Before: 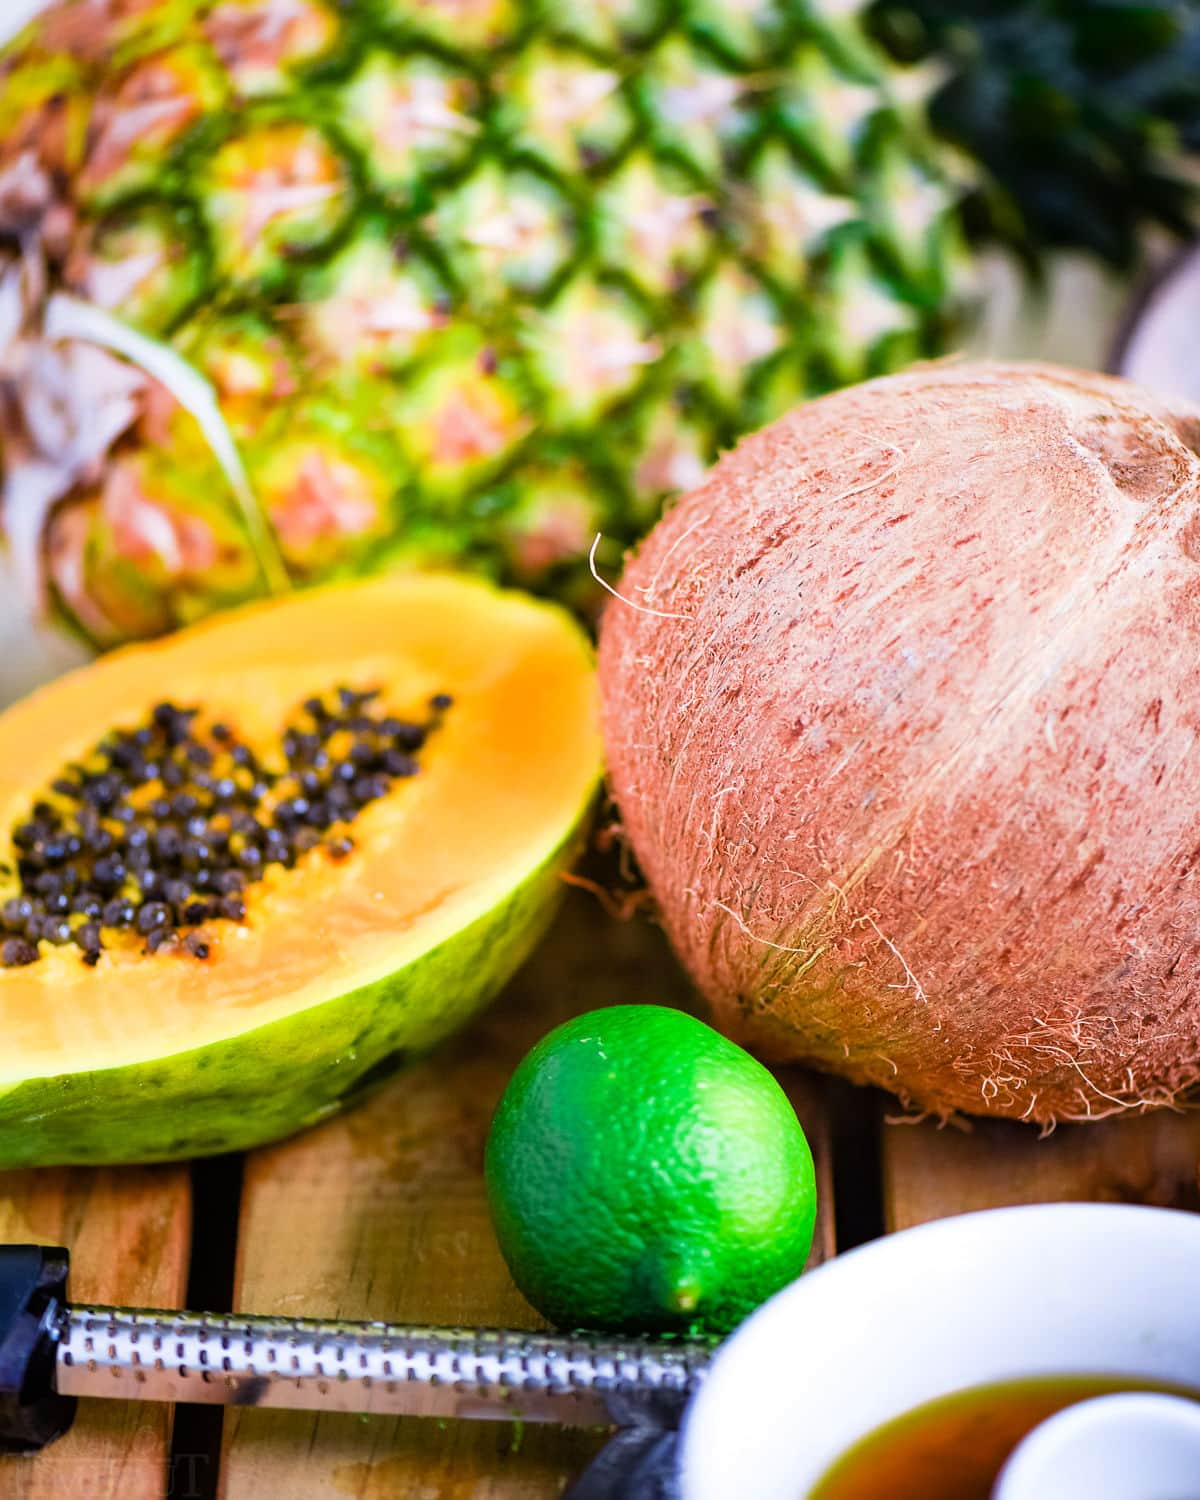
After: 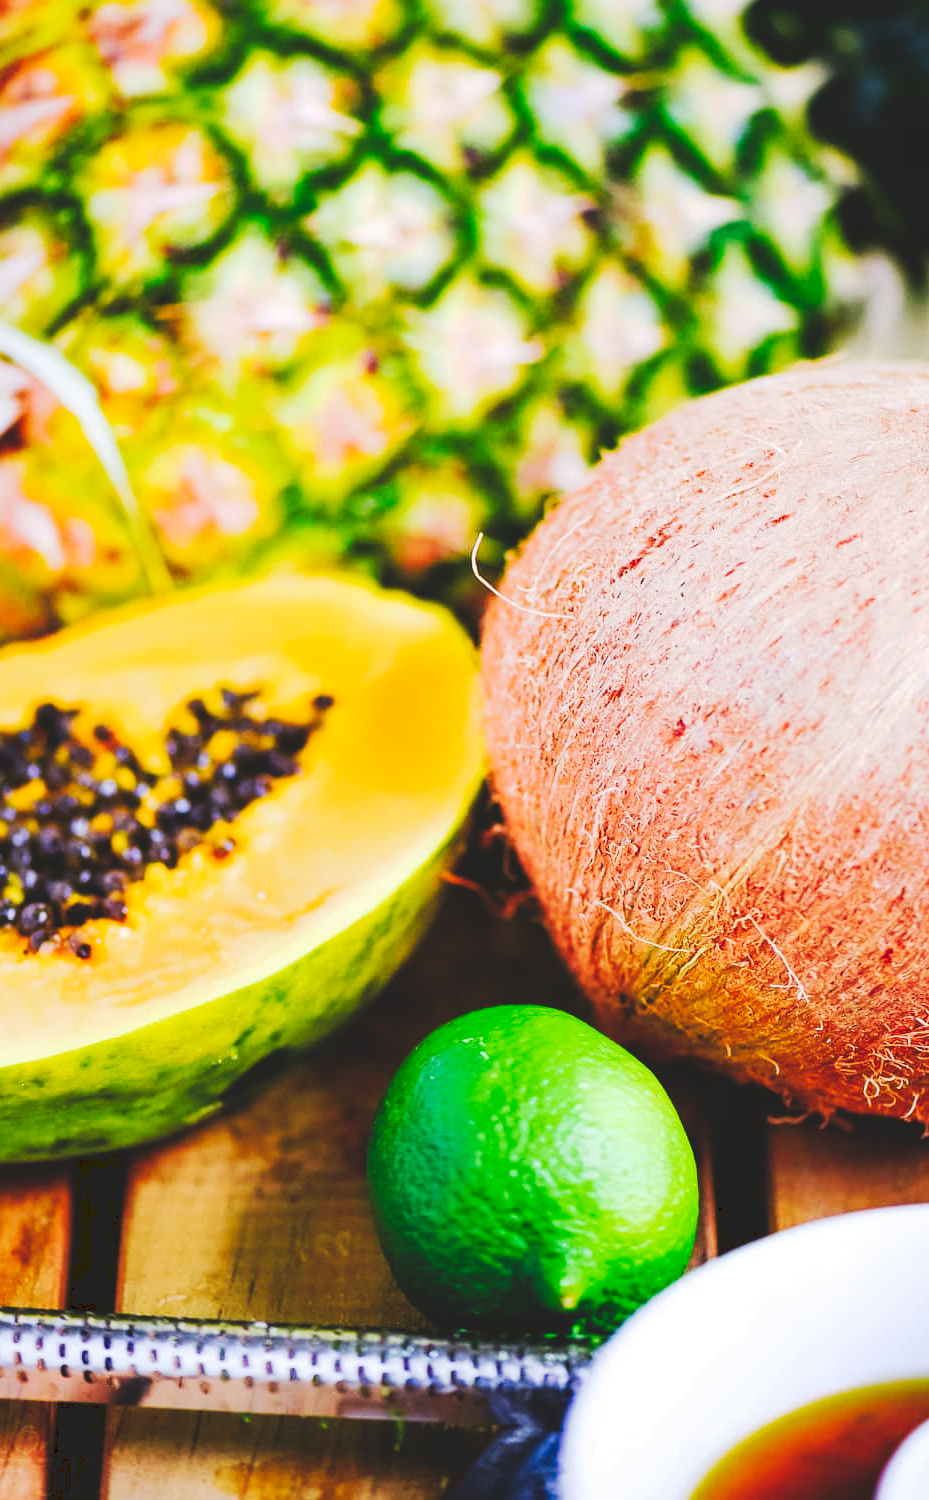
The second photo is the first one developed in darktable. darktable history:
tone curve: curves: ch0 [(0, 0) (0.003, 0.13) (0.011, 0.13) (0.025, 0.134) (0.044, 0.136) (0.069, 0.139) (0.1, 0.144) (0.136, 0.151) (0.177, 0.171) (0.224, 0.2) (0.277, 0.247) (0.335, 0.318) (0.399, 0.412) (0.468, 0.536) (0.543, 0.659) (0.623, 0.746) (0.709, 0.812) (0.801, 0.871) (0.898, 0.915) (1, 1)], preserve colors none
crop: left 9.88%, right 12.664%
